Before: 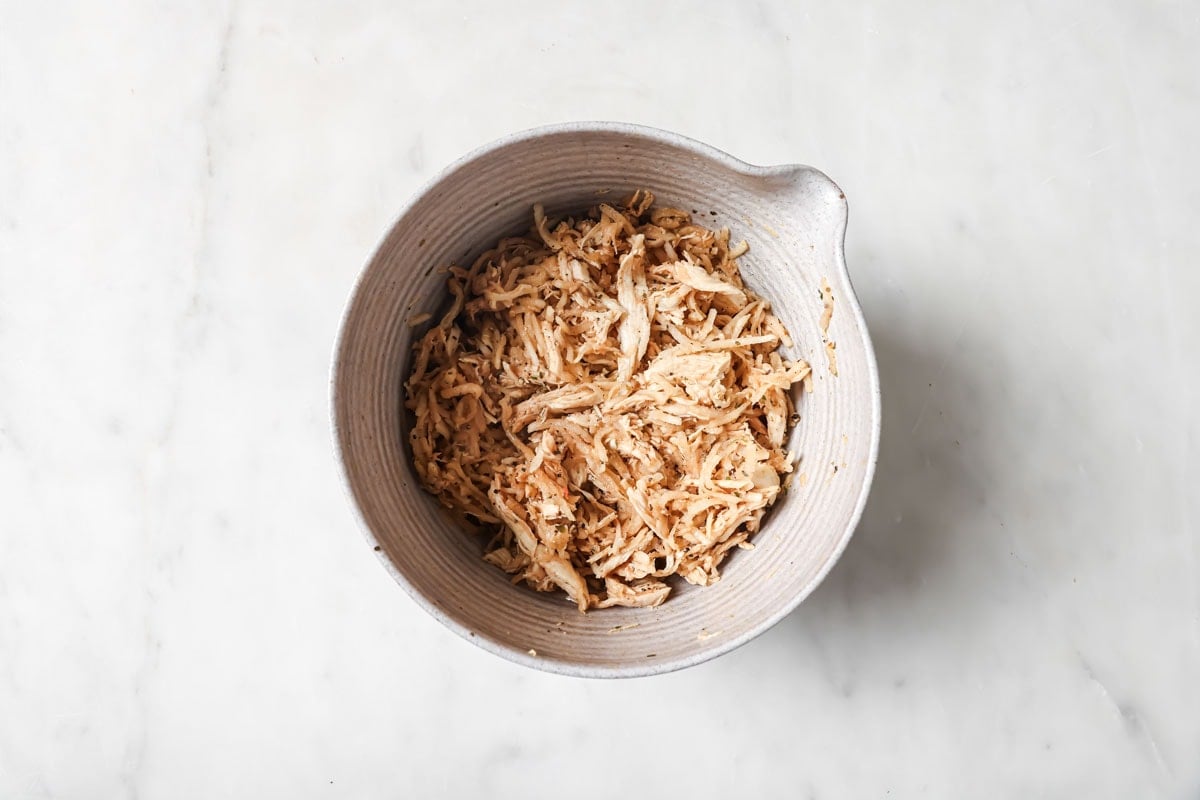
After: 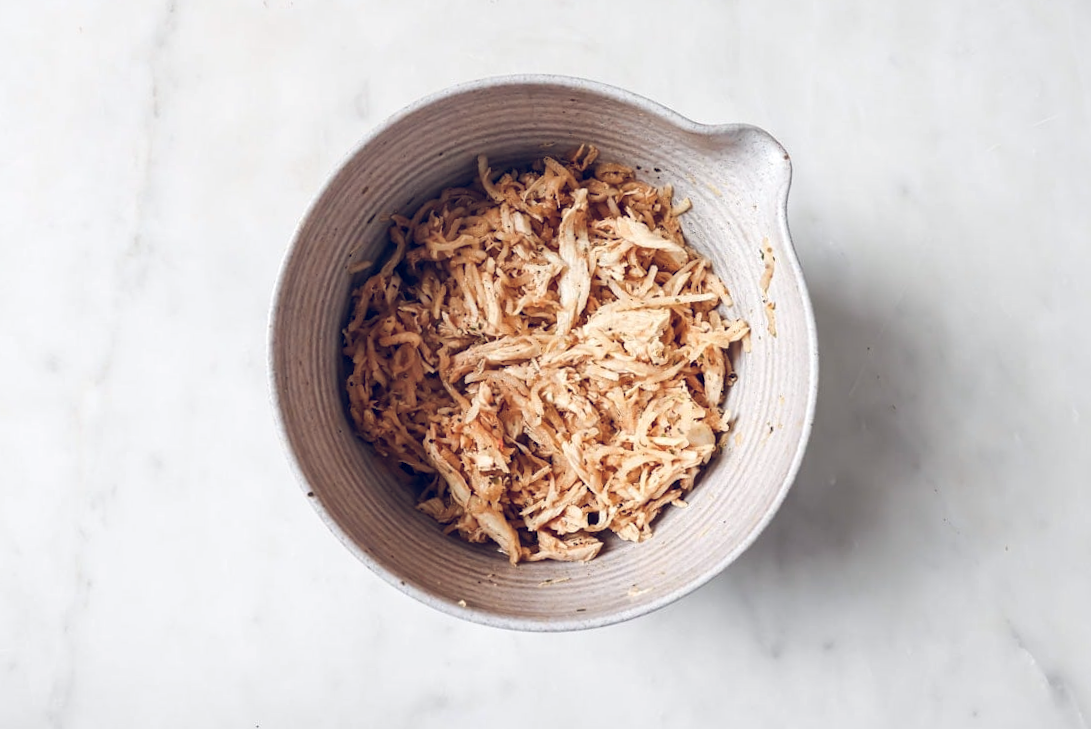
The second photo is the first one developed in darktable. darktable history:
color balance rgb: global offset › chroma 0.241%, global offset › hue 257.52°, perceptual saturation grading › global saturation 0.969%
crop and rotate: angle -1.84°, left 3.117%, top 3.831%, right 1.56%, bottom 0.597%
local contrast: mode bilateral grid, contrast 10, coarseness 25, detail 115%, midtone range 0.2
